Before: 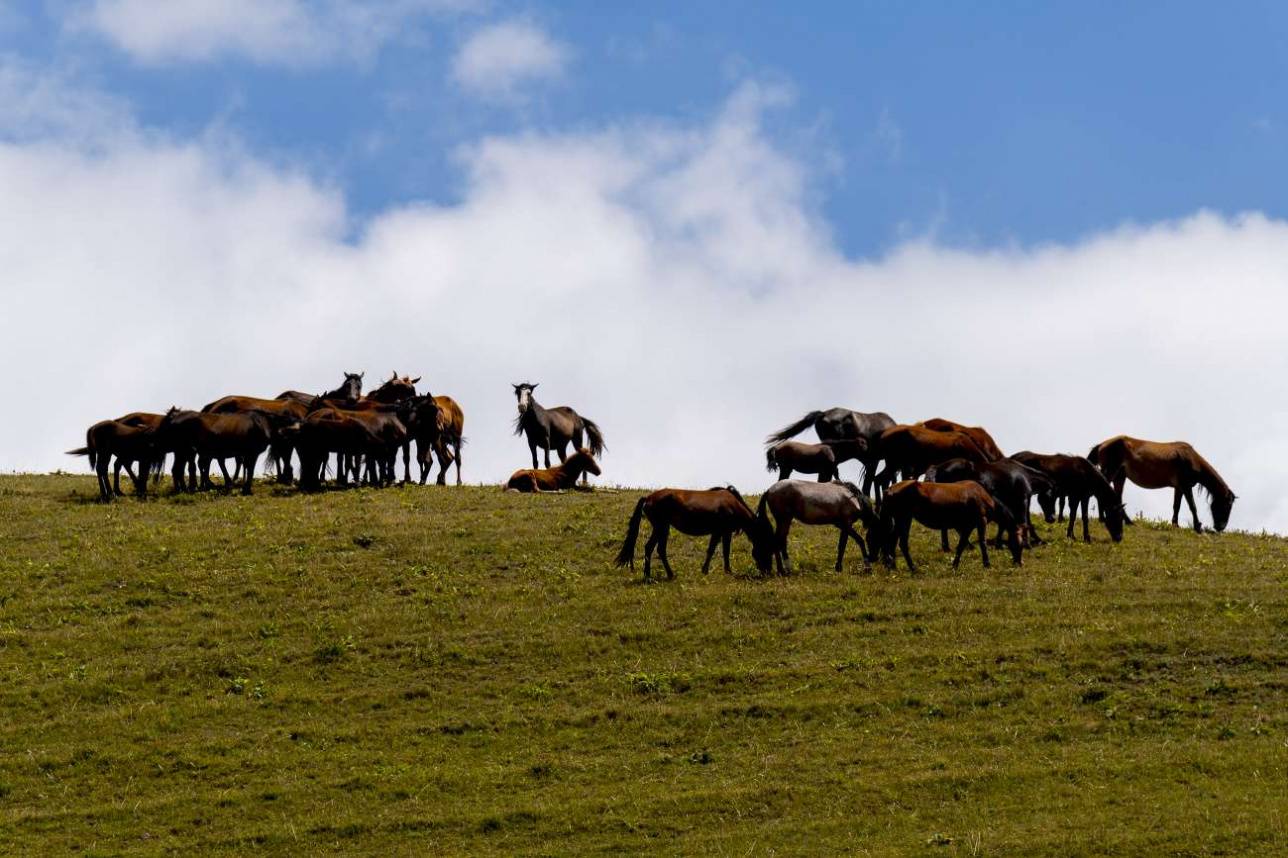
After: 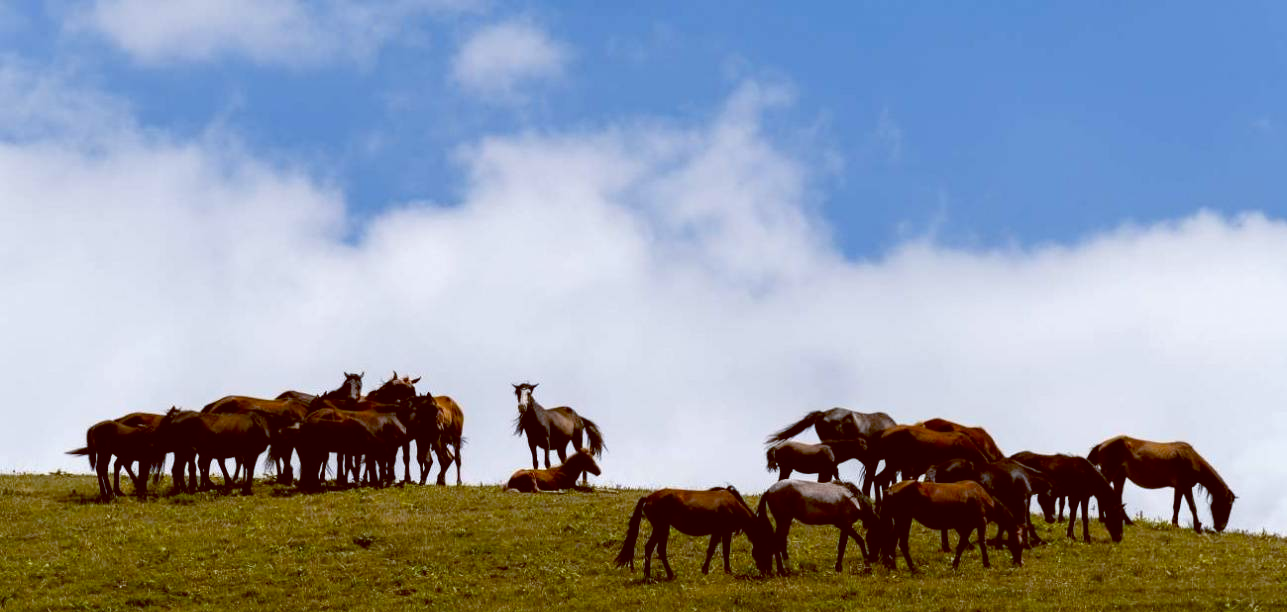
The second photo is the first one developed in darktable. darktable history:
crop: bottom 28.576%
color balance: lift [1, 1.015, 1.004, 0.985], gamma [1, 0.958, 0.971, 1.042], gain [1, 0.956, 0.977, 1.044]
